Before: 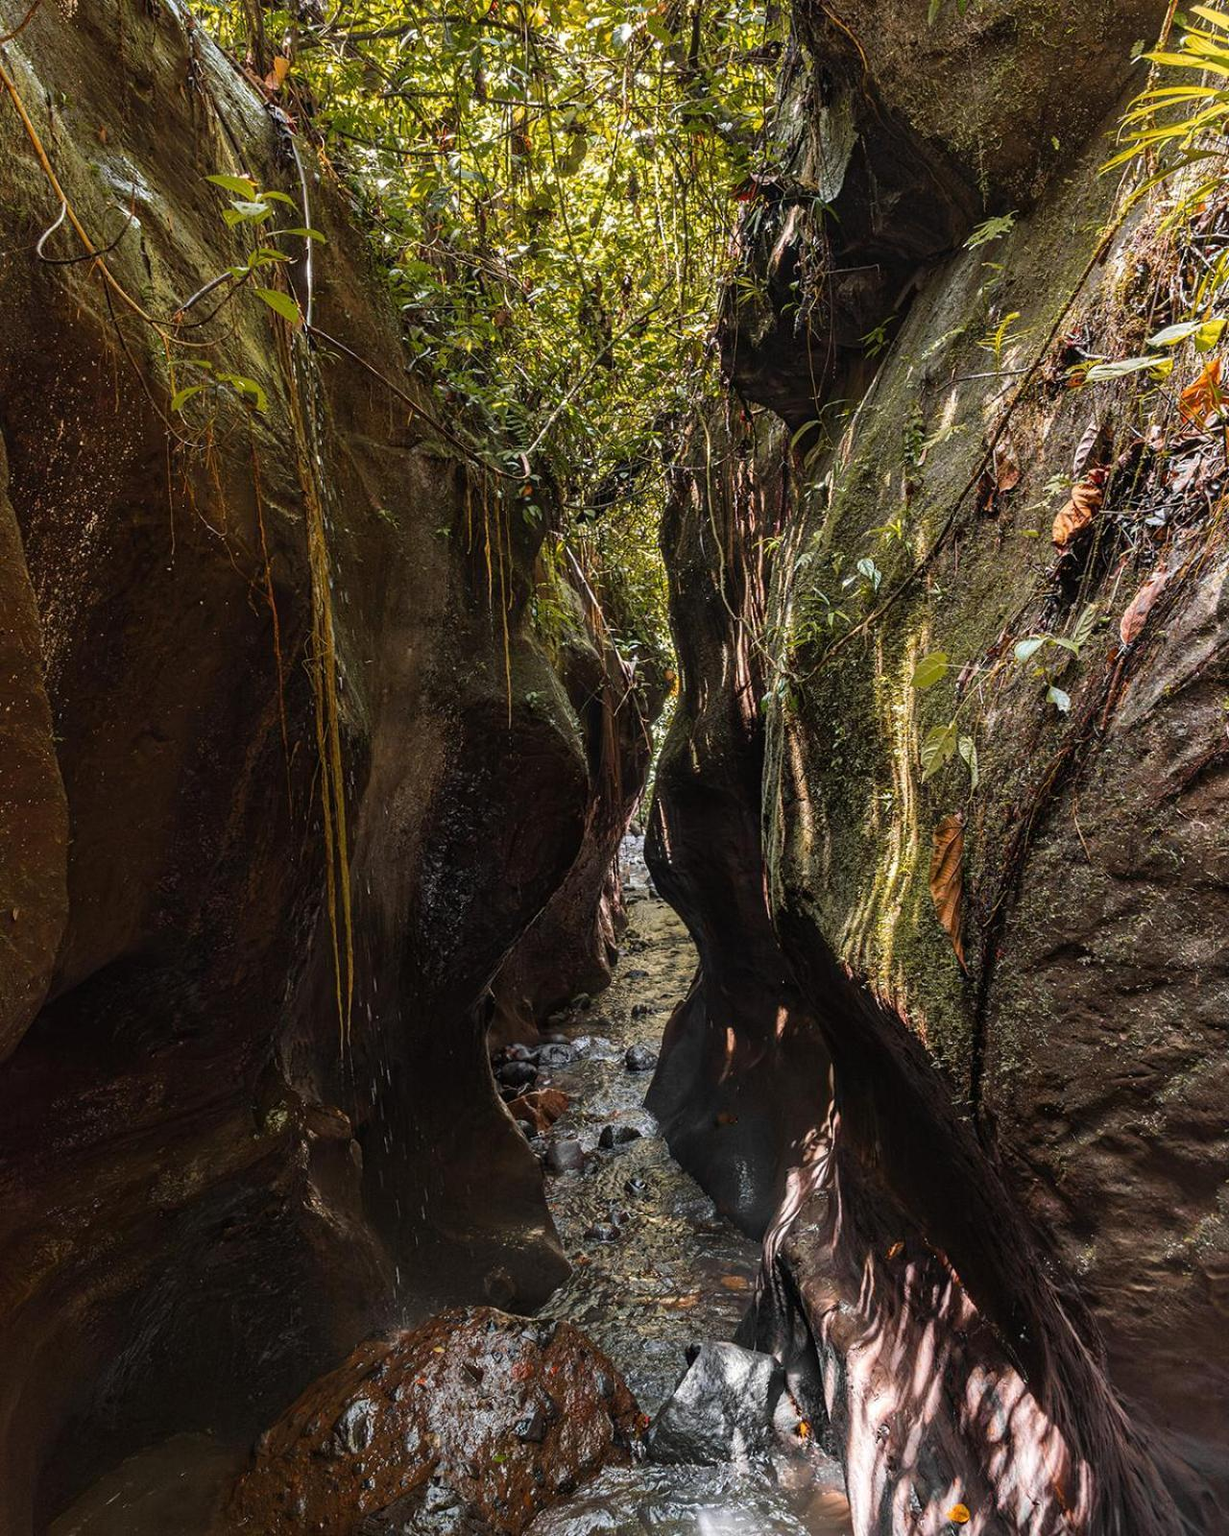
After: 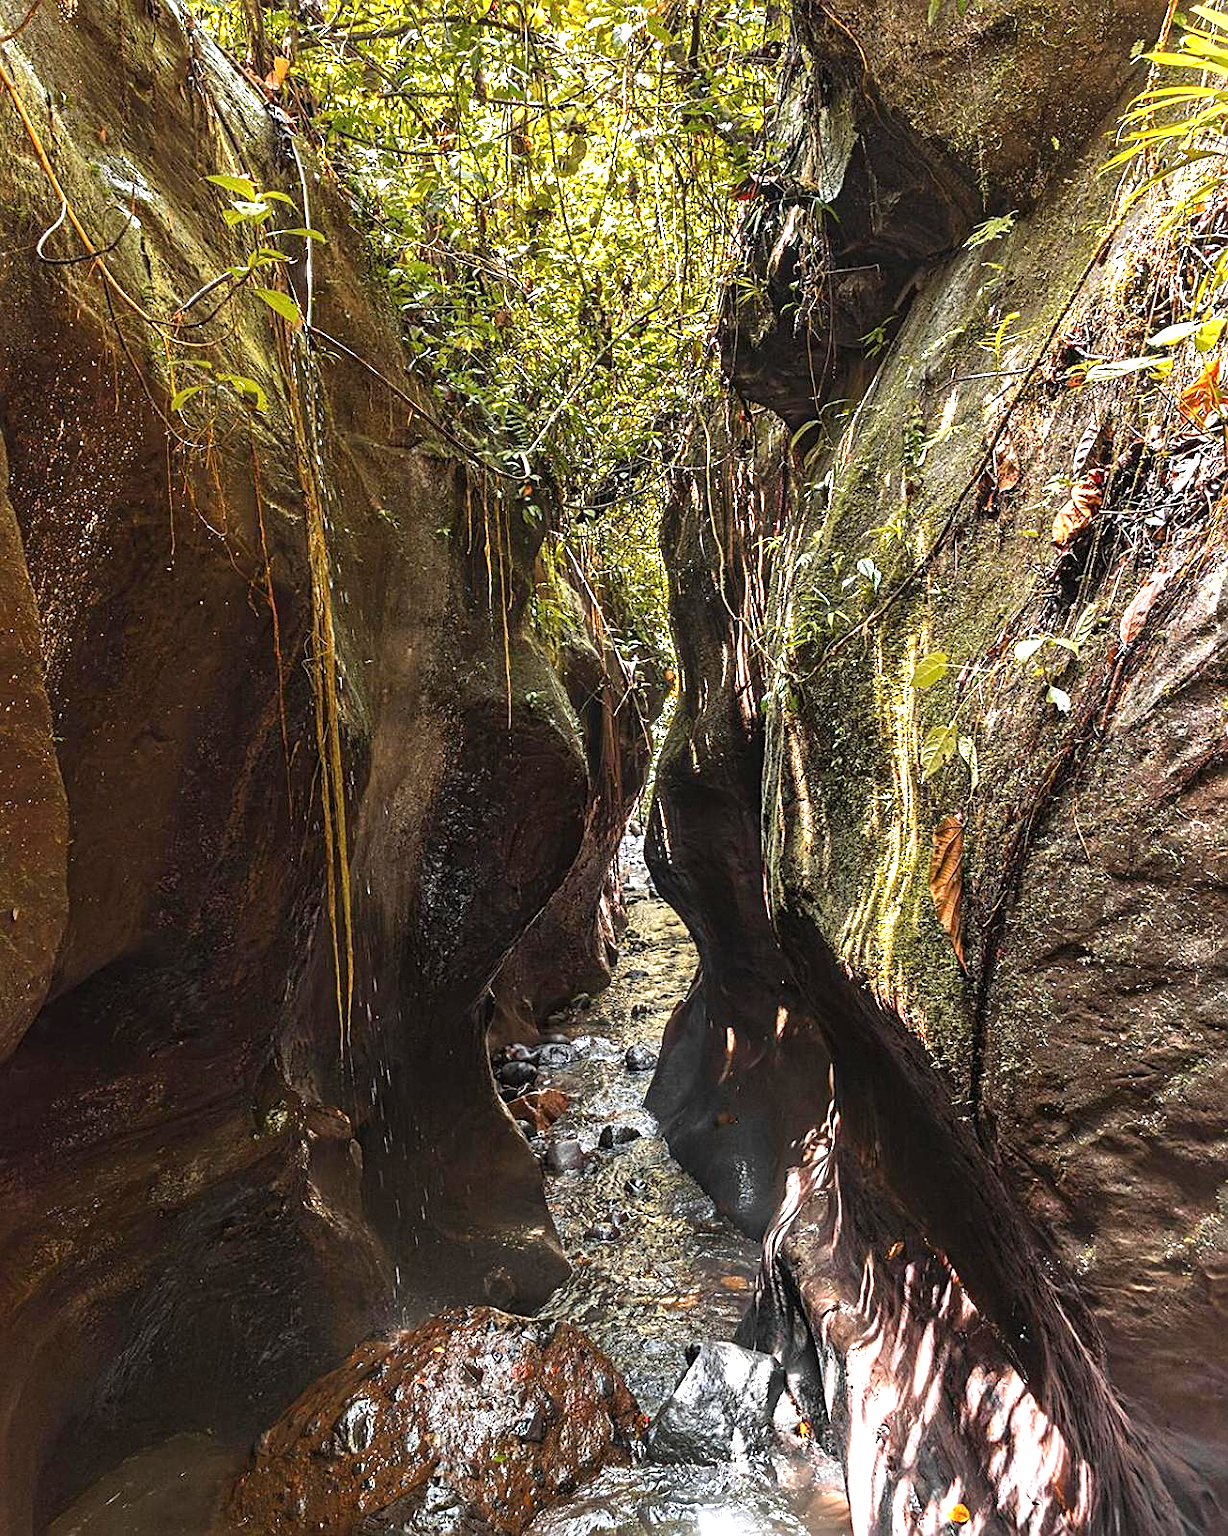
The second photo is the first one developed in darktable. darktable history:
sharpen: on, module defaults
exposure: black level correction 0, exposure 1.199 EV, compensate highlight preservation false
color correction: highlights a* -0.083, highlights b* 0.099
